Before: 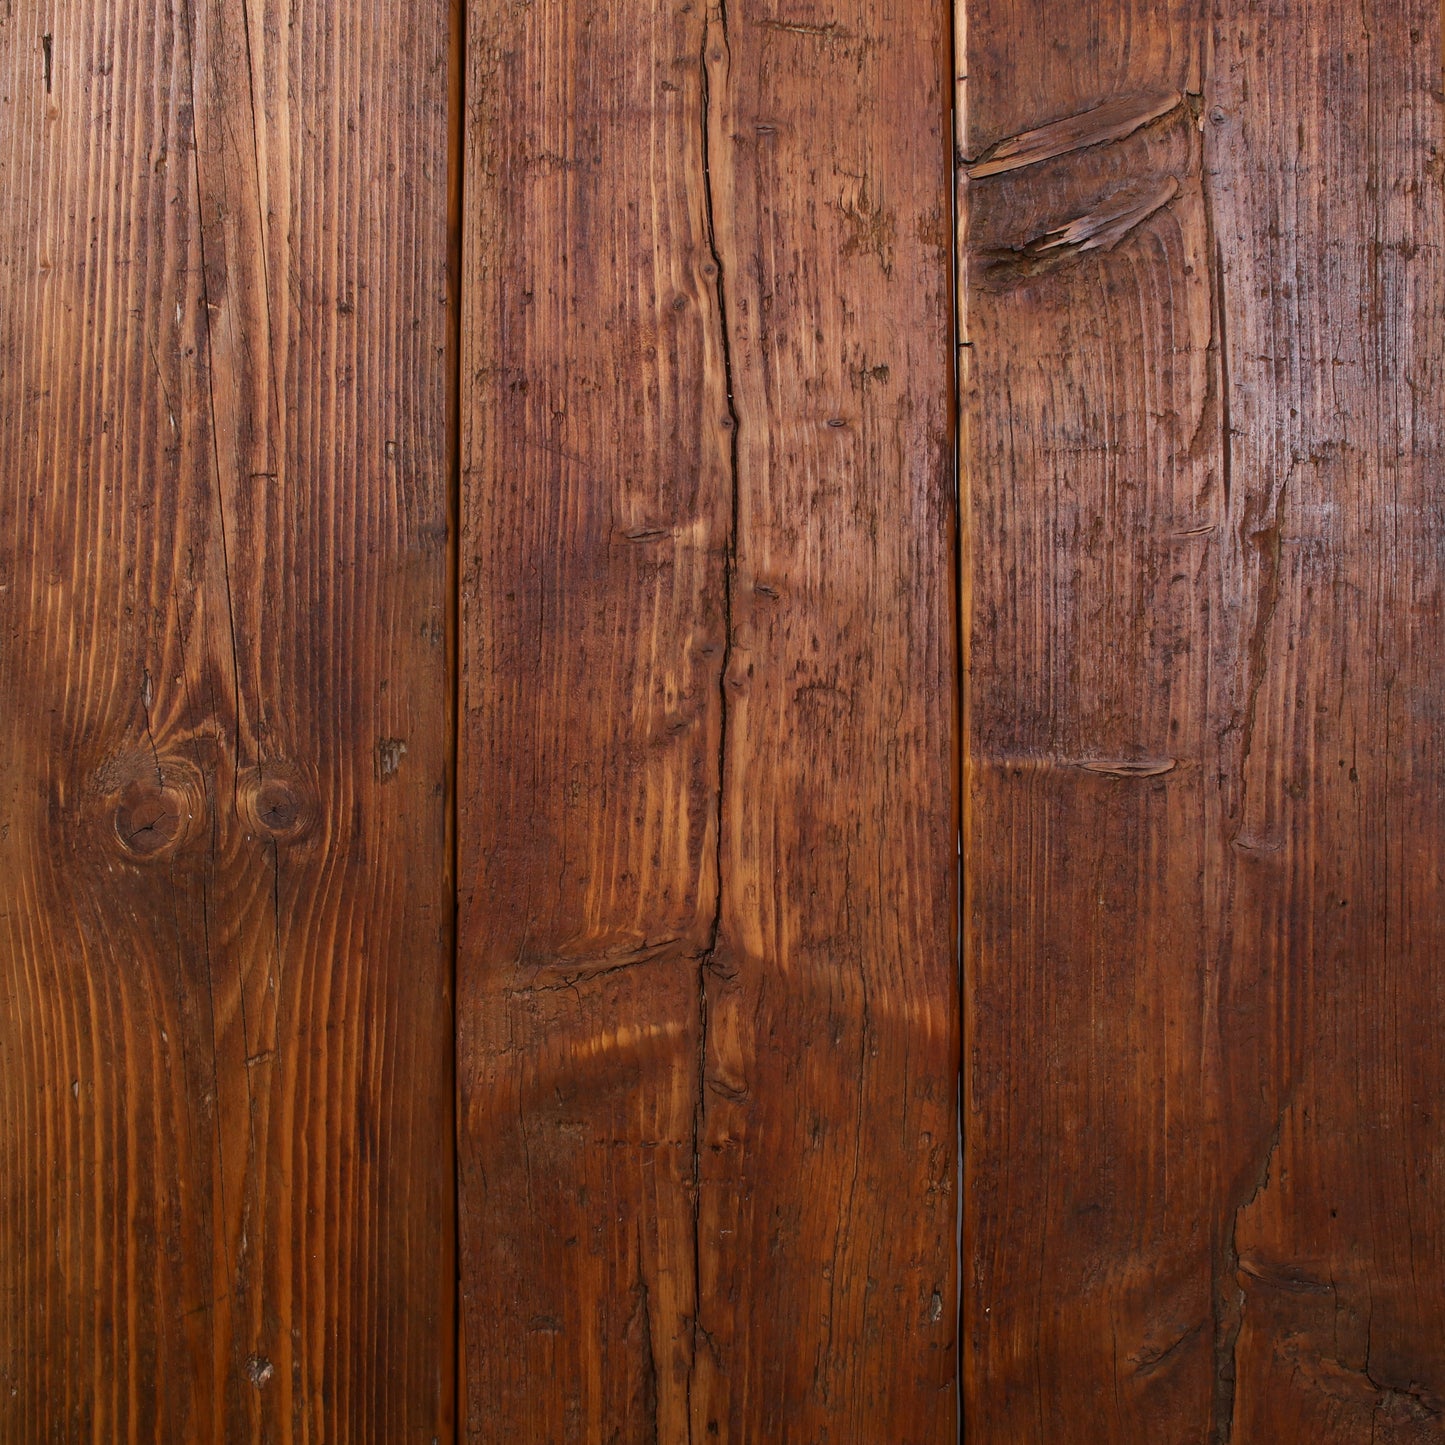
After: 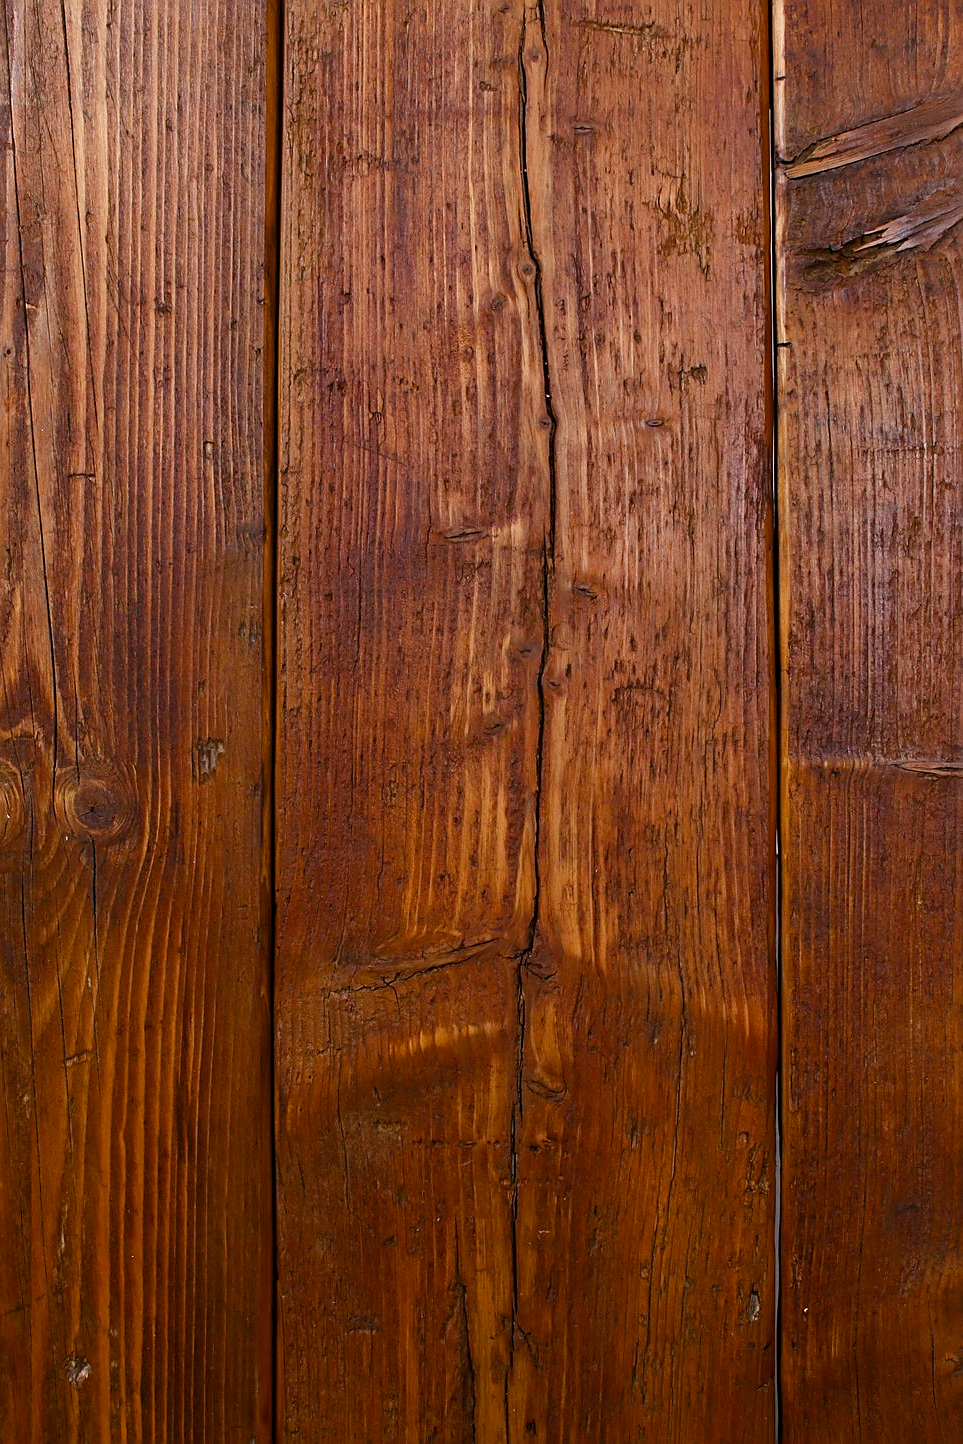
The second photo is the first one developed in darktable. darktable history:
crop and rotate: left 12.648%, right 20.685%
color balance rgb: perceptual saturation grading › global saturation 20%, perceptual saturation grading › highlights -25%, perceptual saturation grading › shadows 25%
sharpen: on, module defaults
